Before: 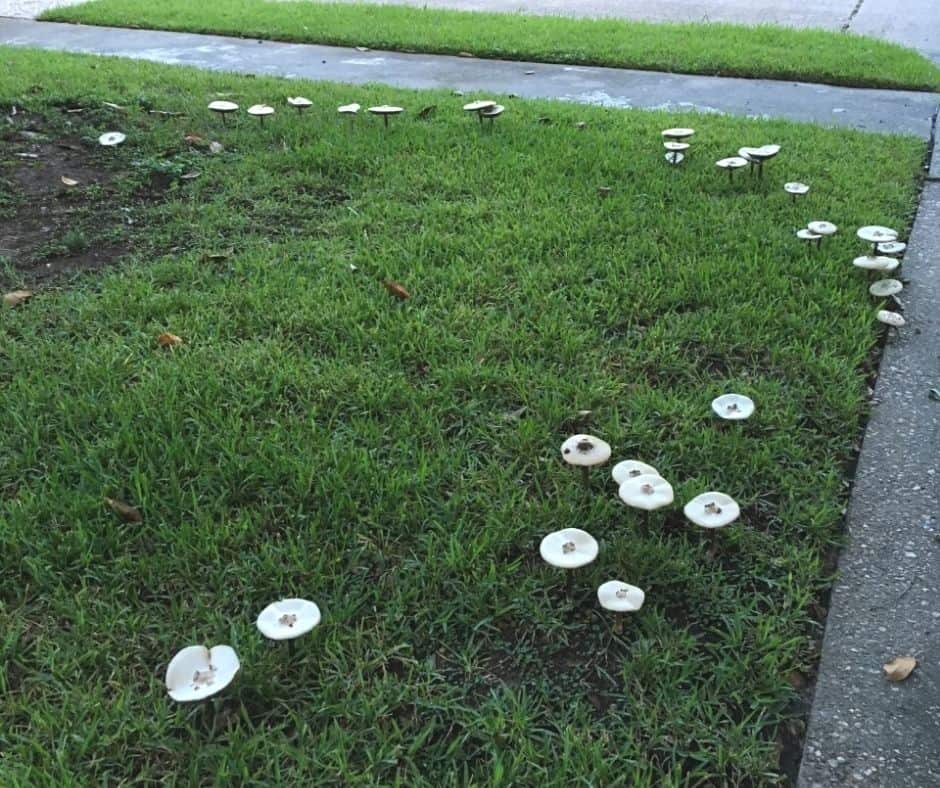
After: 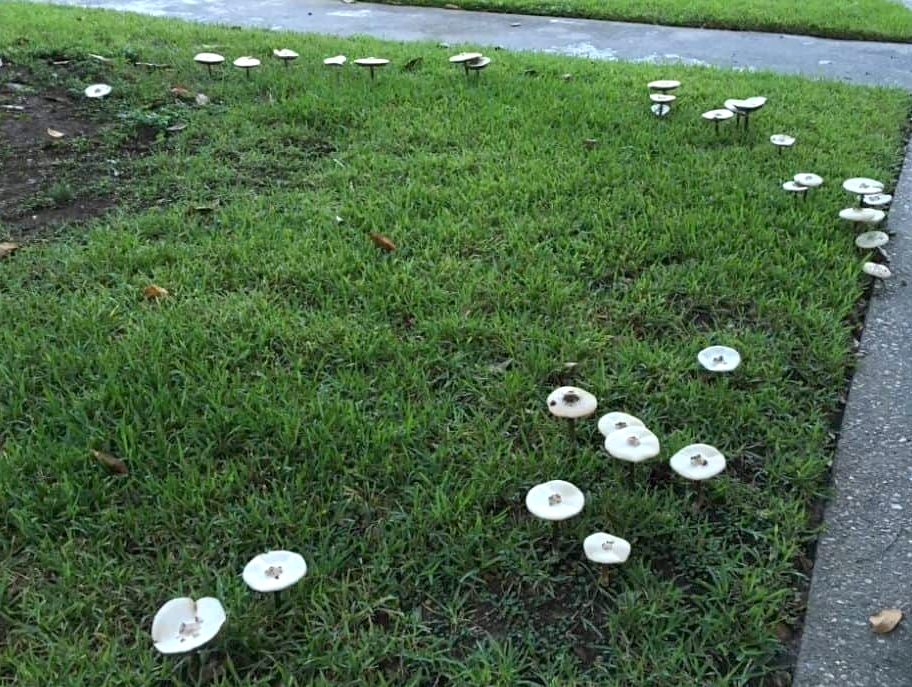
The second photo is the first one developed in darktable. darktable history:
exposure: black level correction 0.007, exposure 0.159 EV, compensate highlight preservation false
crop: left 1.507%, top 6.147%, right 1.379%, bottom 6.637%
